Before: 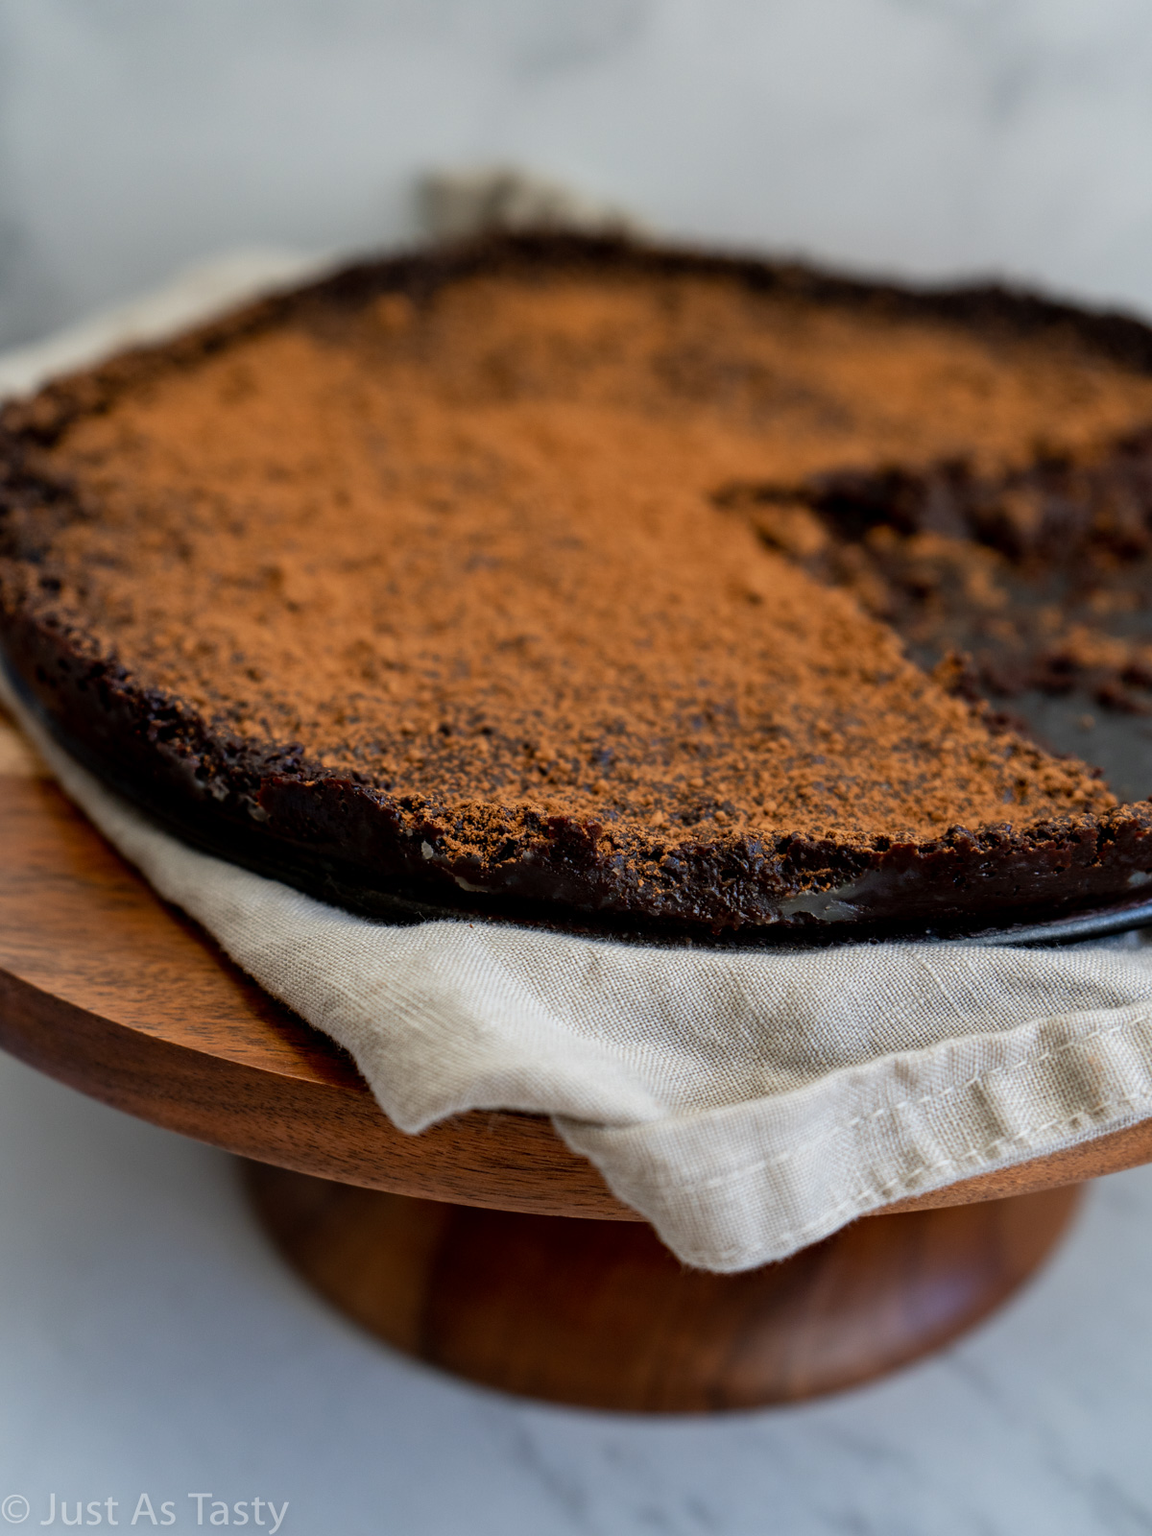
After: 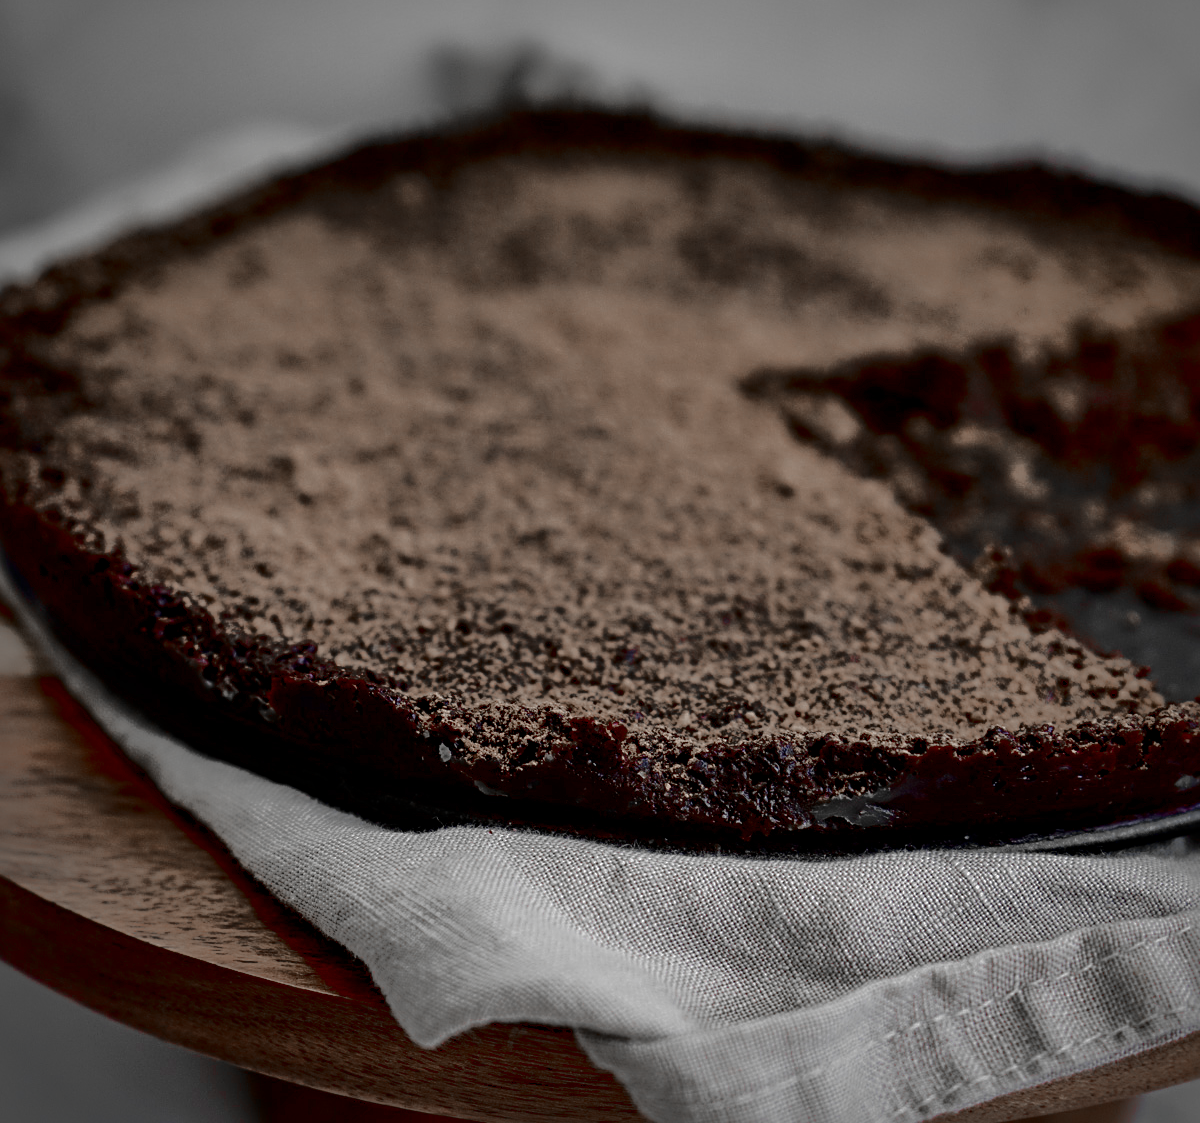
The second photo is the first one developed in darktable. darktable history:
base curve: curves: ch0 [(0, 0) (0.073, 0.04) (0.157, 0.139) (0.492, 0.492) (0.758, 0.758) (1, 1)]
vignetting: saturation 0.386, automatic ratio true
sharpen: radius 3.971
contrast brightness saturation: brightness -0.246, saturation 0.202
color zones: curves: ch0 [(0, 0.278) (0.143, 0.5) (0.286, 0.5) (0.429, 0.5) (0.571, 0.5) (0.714, 0.5) (0.857, 0.5) (1, 0.5)]; ch1 [(0, 1) (0.143, 0.165) (0.286, 0) (0.429, 0) (0.571, 0) (0.714, 0) (0.857, 0.5) (1, 0.5)]; ch2 [(0, 0.508) (0.143, 0.5) (0.286, 0.5) (0.429, 0.5) (0.571, 0.5) (0.714, 0.5) (0.857, 0.5) (1, 0.5)]
crop and rotate: top 8.38%, bottom 21.4%
shadows and highlights: shadows 59.04, highlights -59.76
